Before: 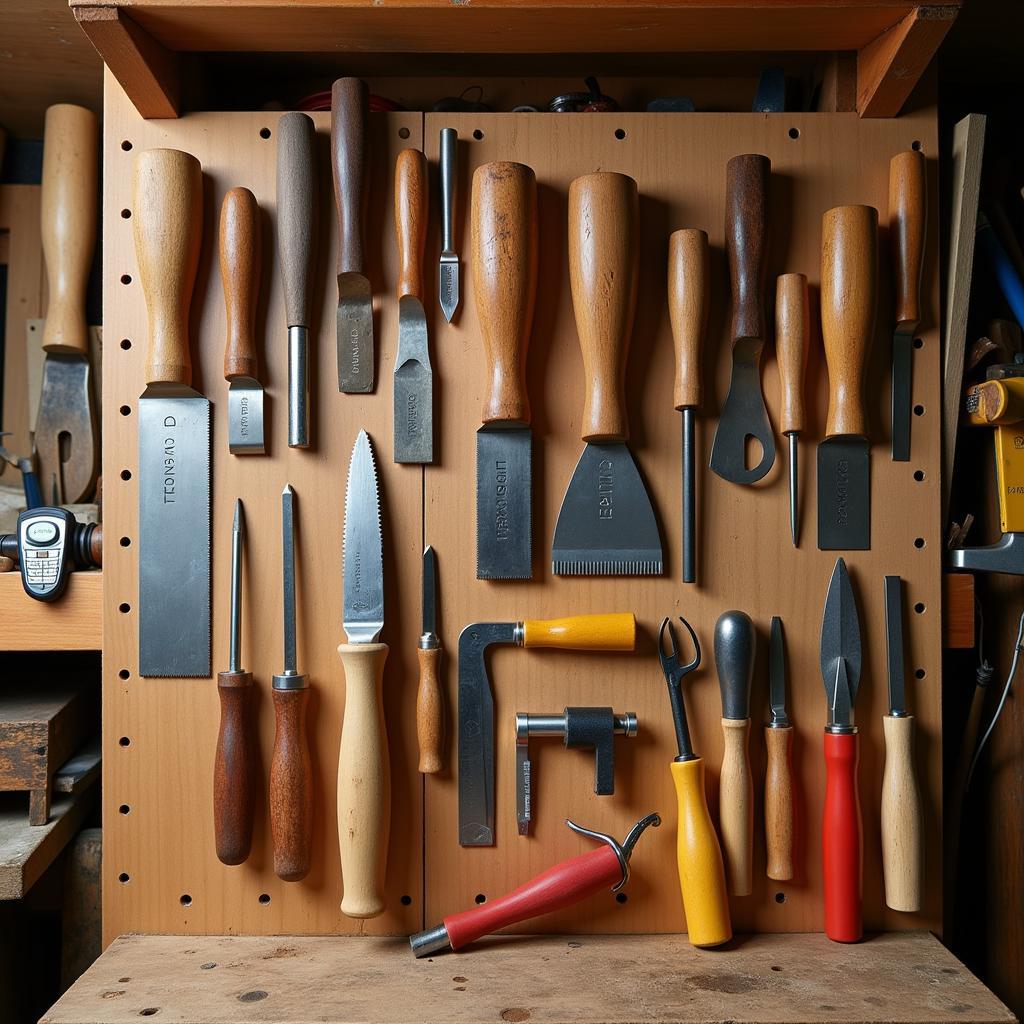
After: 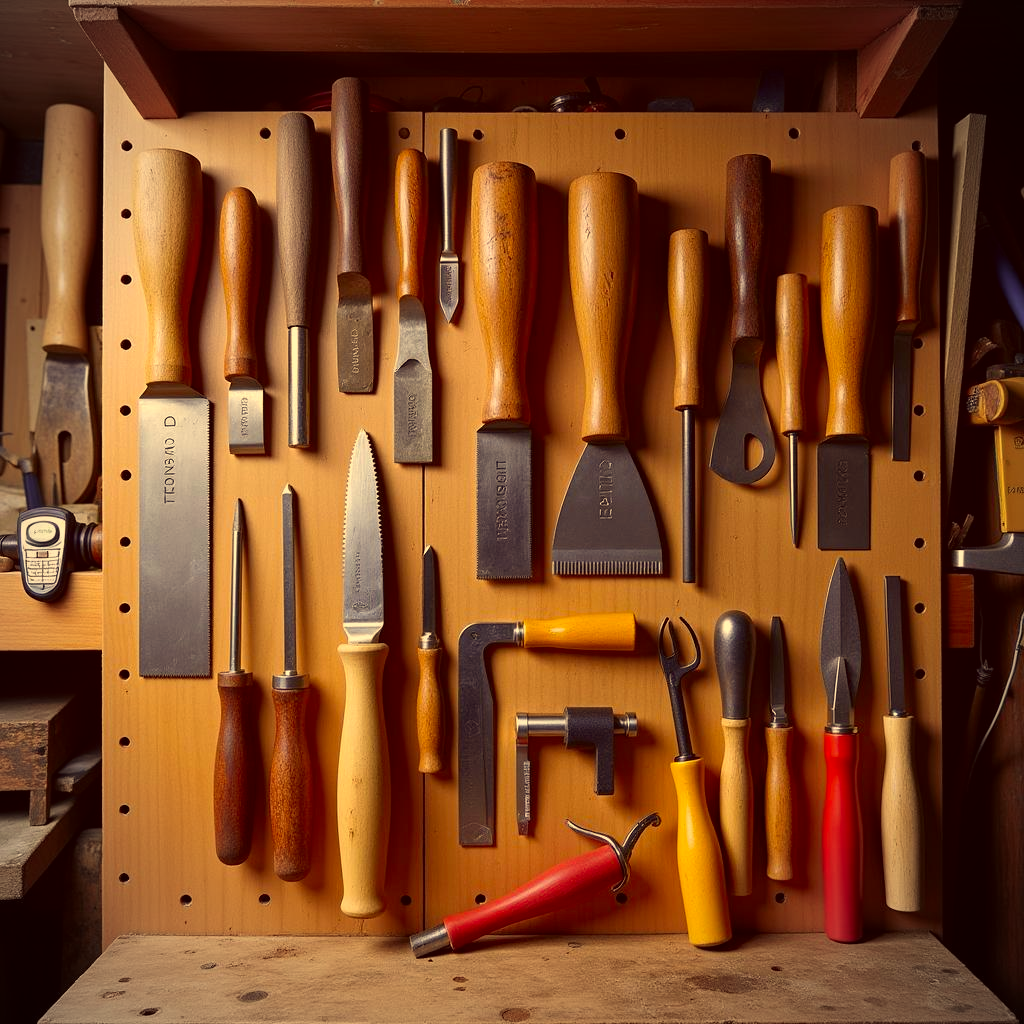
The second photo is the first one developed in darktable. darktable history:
color correction: highlights a* 10.12, highlights b* 39.04, shadows a* 14.62, shadows b* 3.37
vignetting: fall-off radius 60.92%
